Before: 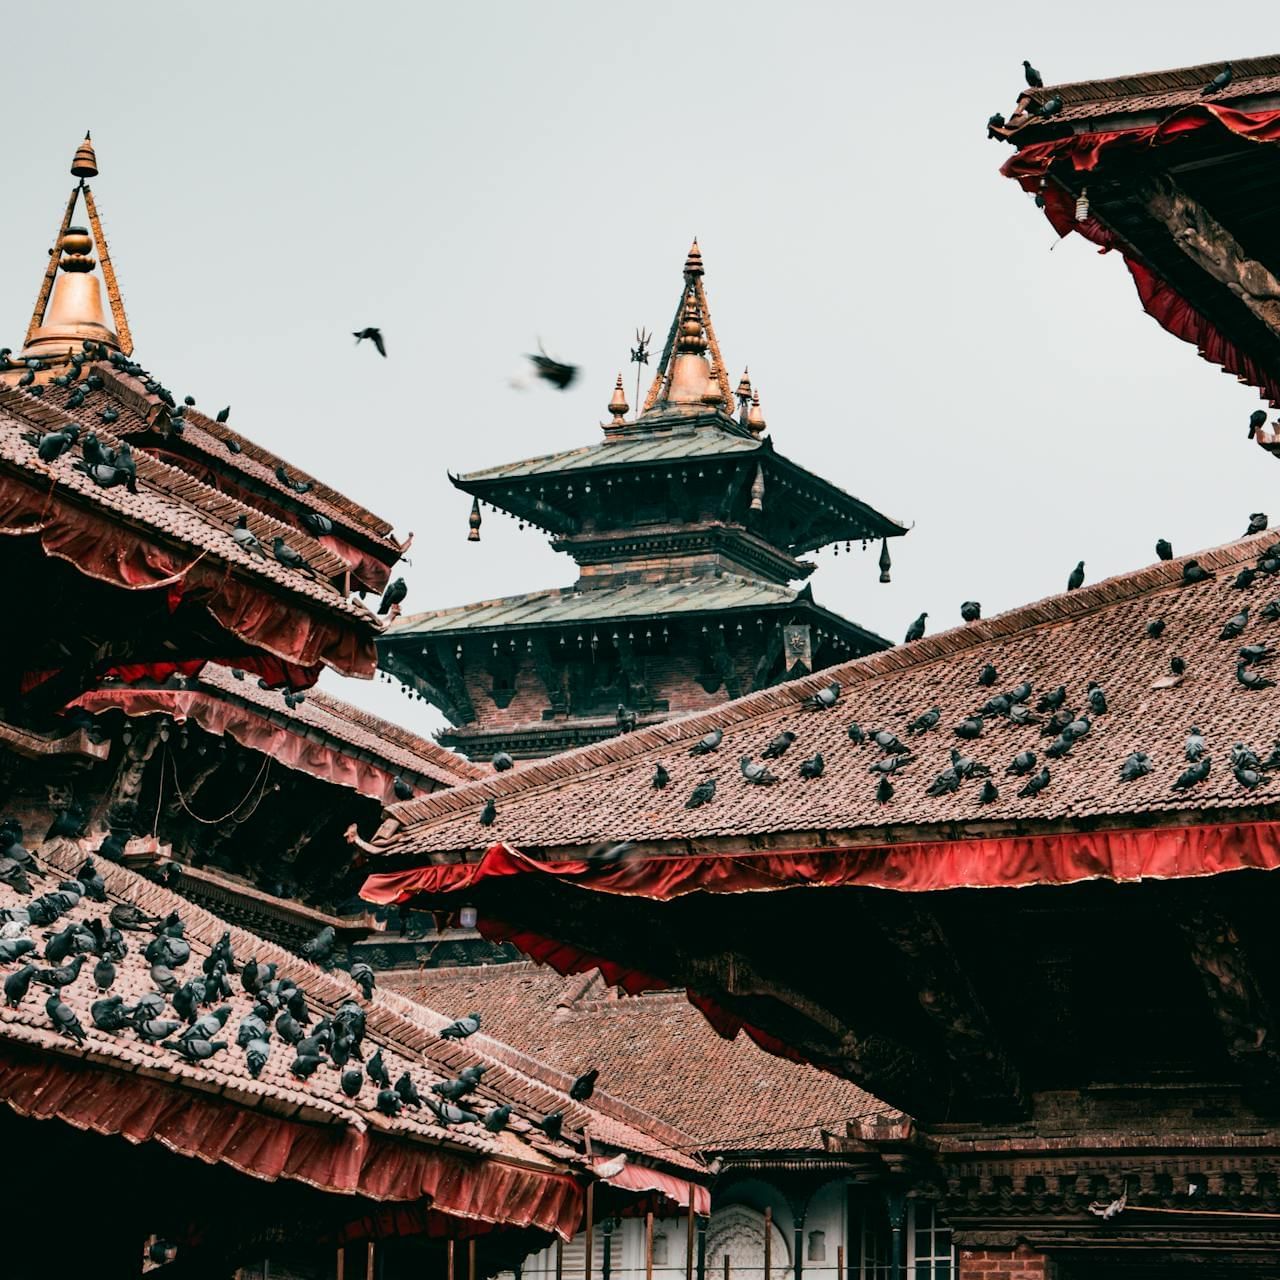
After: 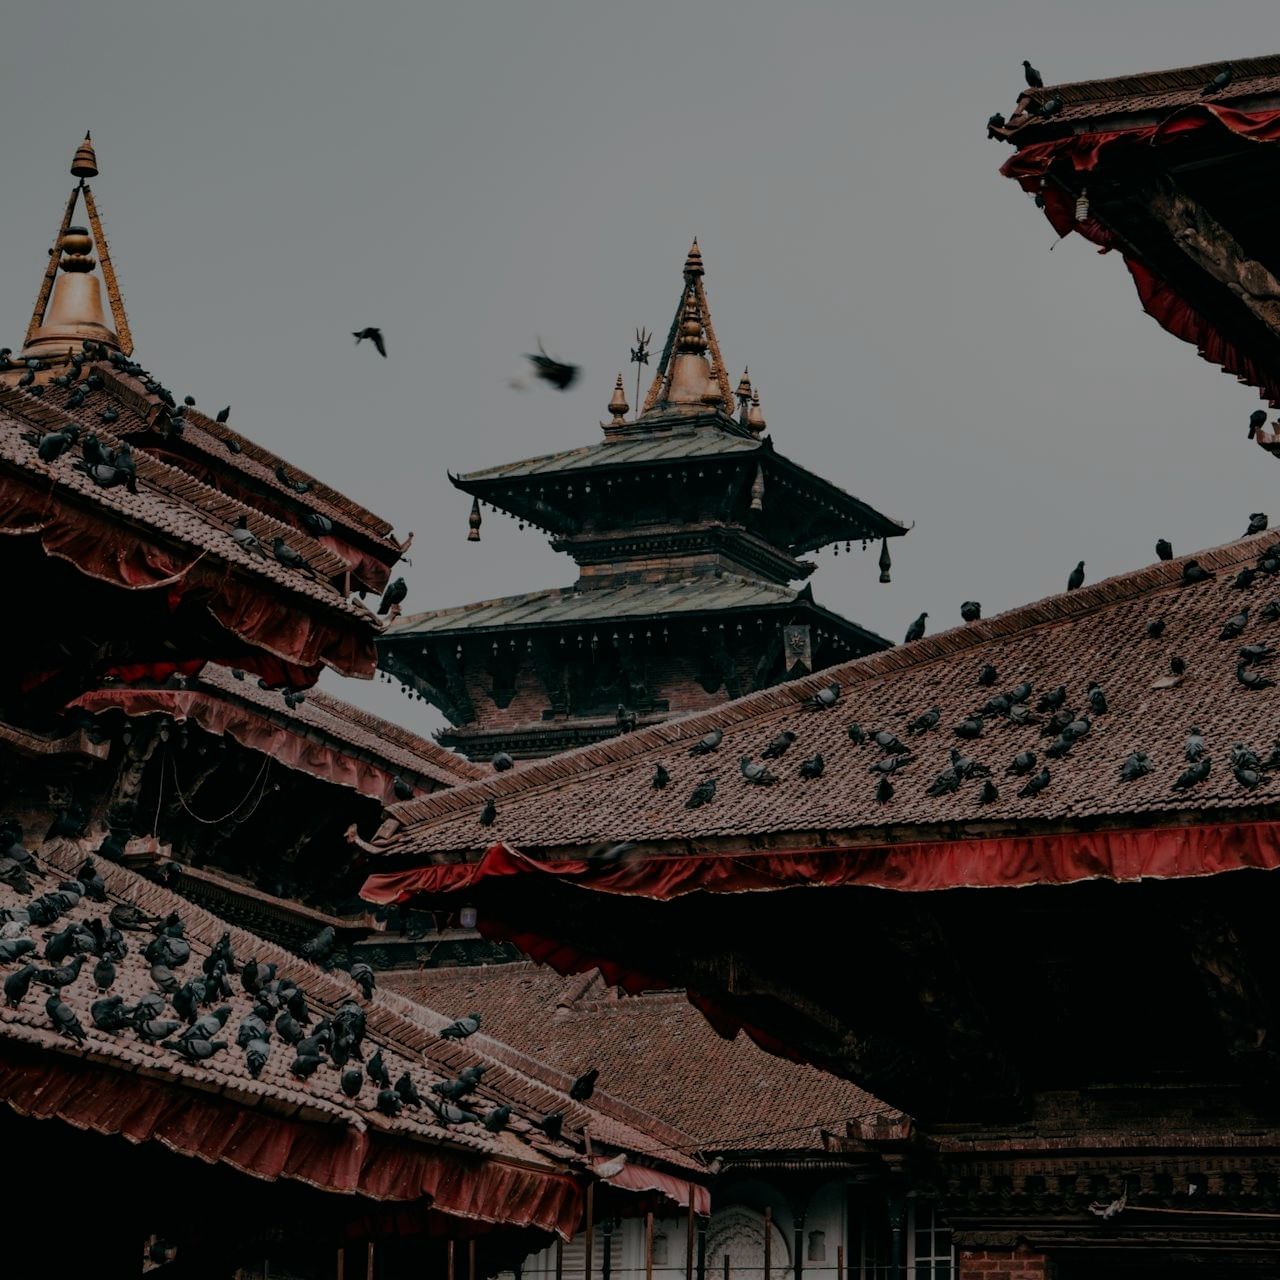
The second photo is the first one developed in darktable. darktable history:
tone equalizer: -8 EV -2 EV, -7 EV -1.97 EV, -6 EV -1.98 EV, -5 EV -1.96 EV, -4 EV -1.99 EV, -3 EV -2 EV, -2 EV -1.98 EV, -1 EV -1.62 EV, +0 EV -1.99 EV, edges refinement/feathering 500, mask exposure compensation -1.57 EV, preserve details no
